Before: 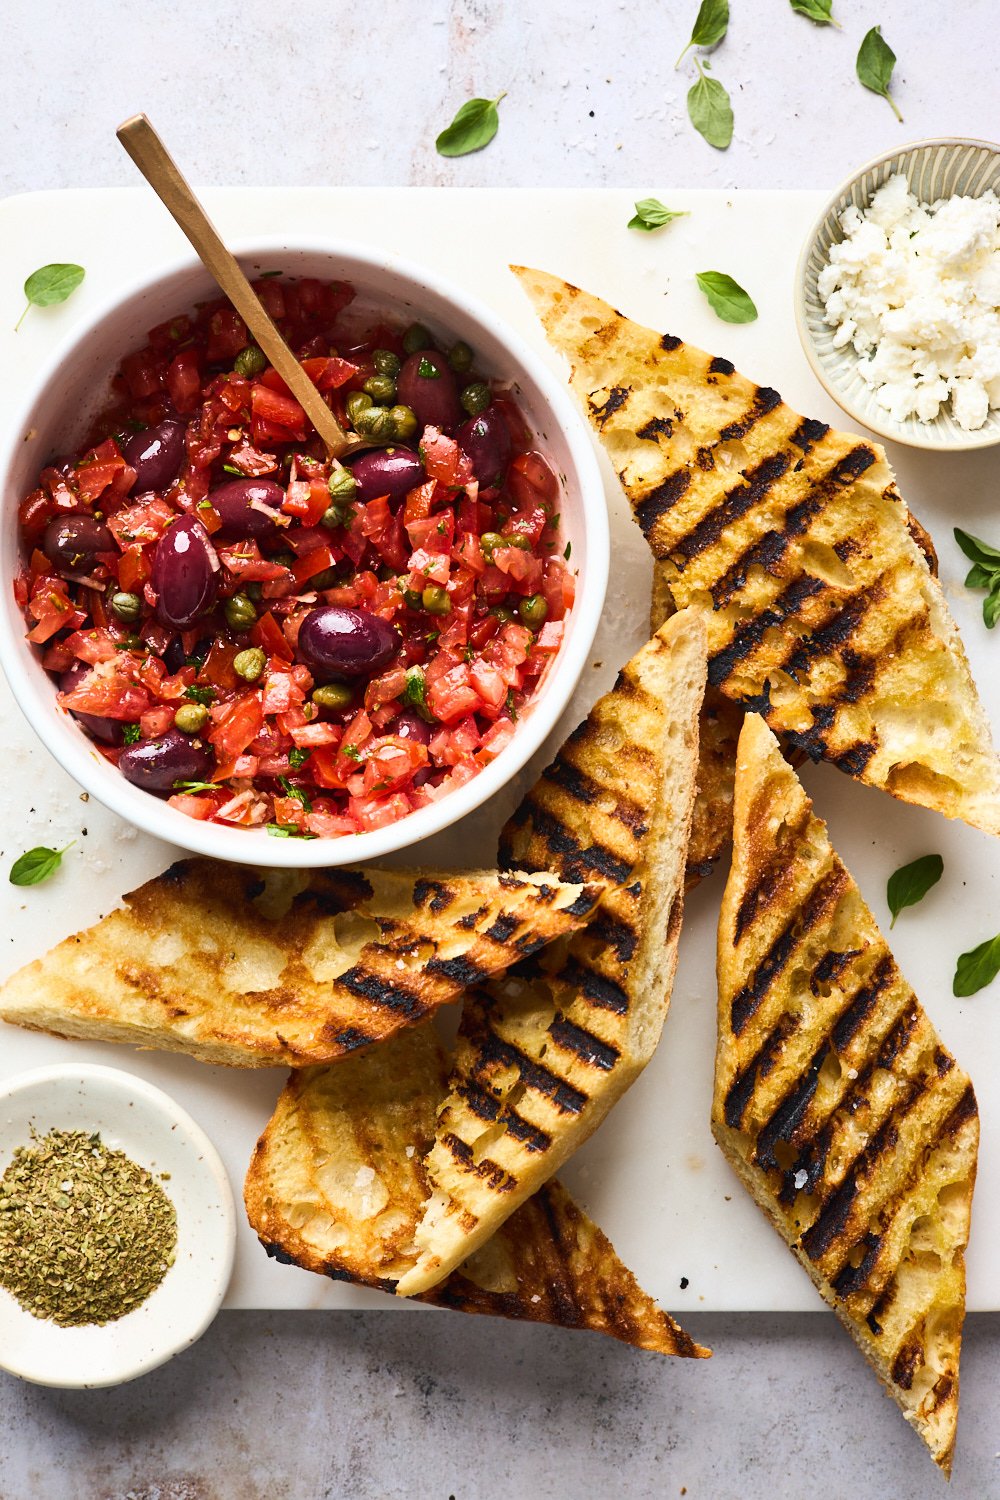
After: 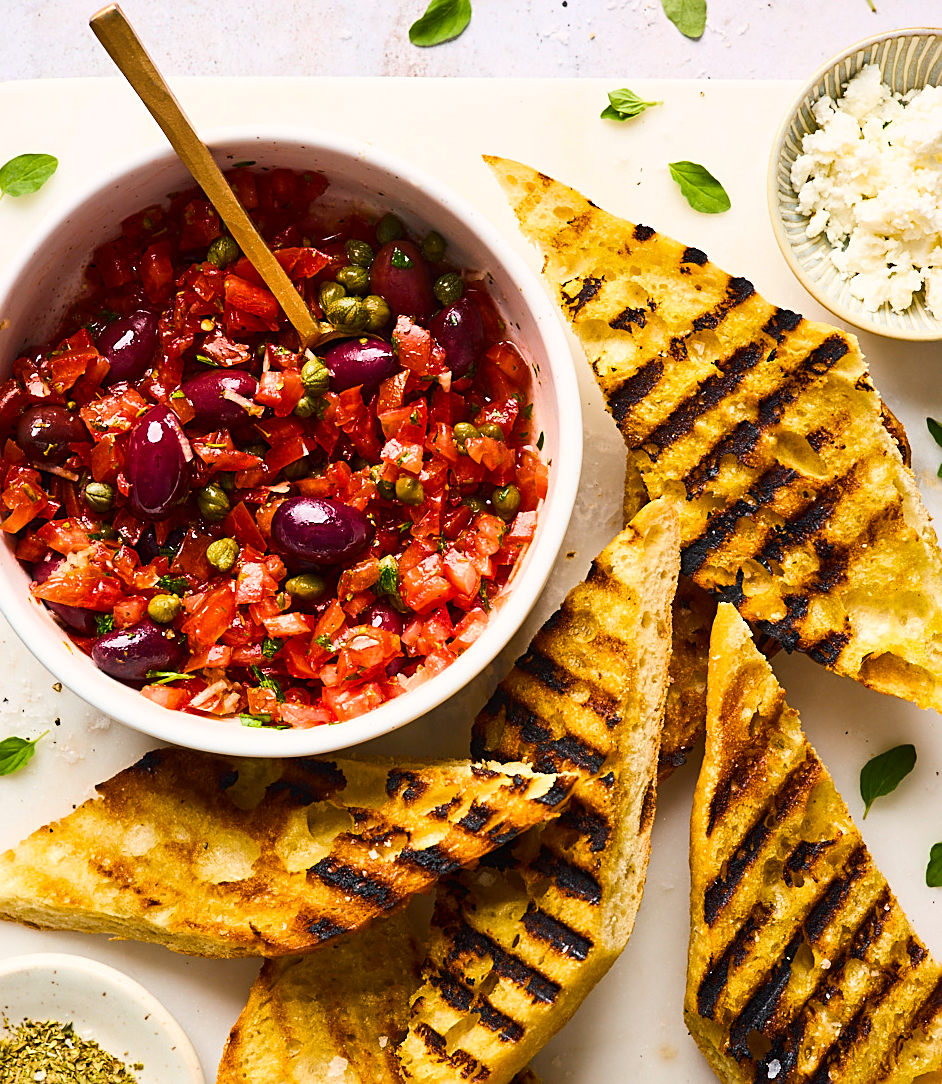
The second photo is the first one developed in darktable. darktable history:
contrast brightness saturation: contrast 0.075
color balance rgb: shadows lift › chroma 0.989%, shadows lift › hue 113.11°, highlights gain › chroma 1.024%, highlights gain › hue 60.14°, perceptual saturation grading › global saturation 31.15%, global vibrance 7.6%
crop: left 2.732%, top 7.36%, right 3.008%, bottom 20.332%
sharpen: amount 0.486
